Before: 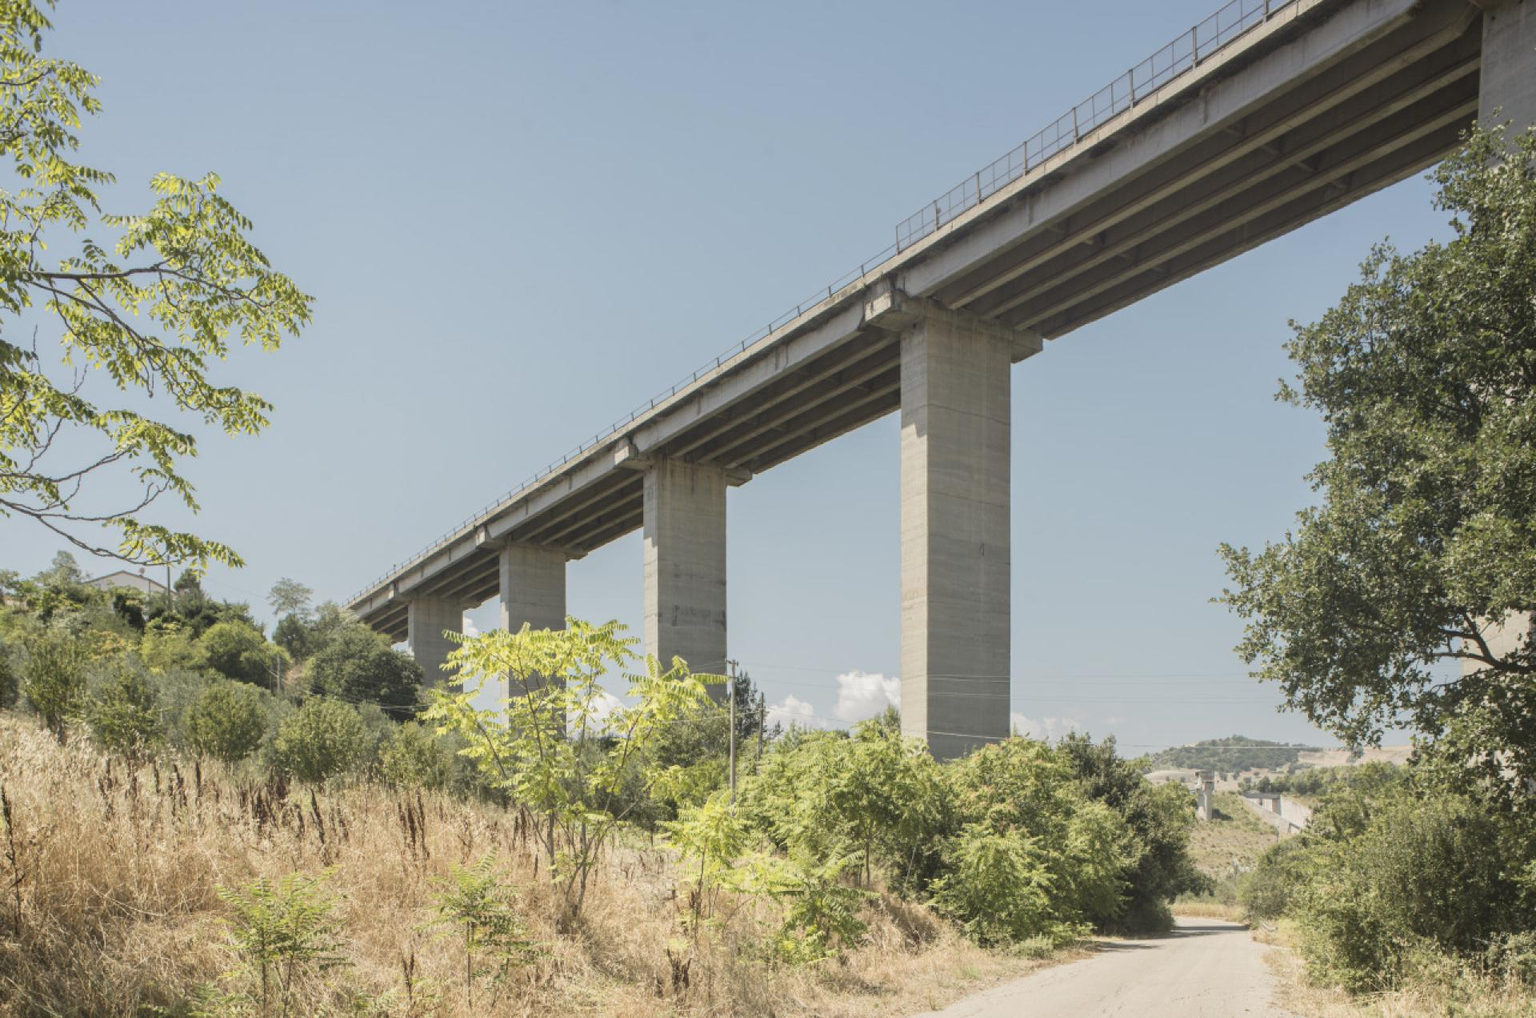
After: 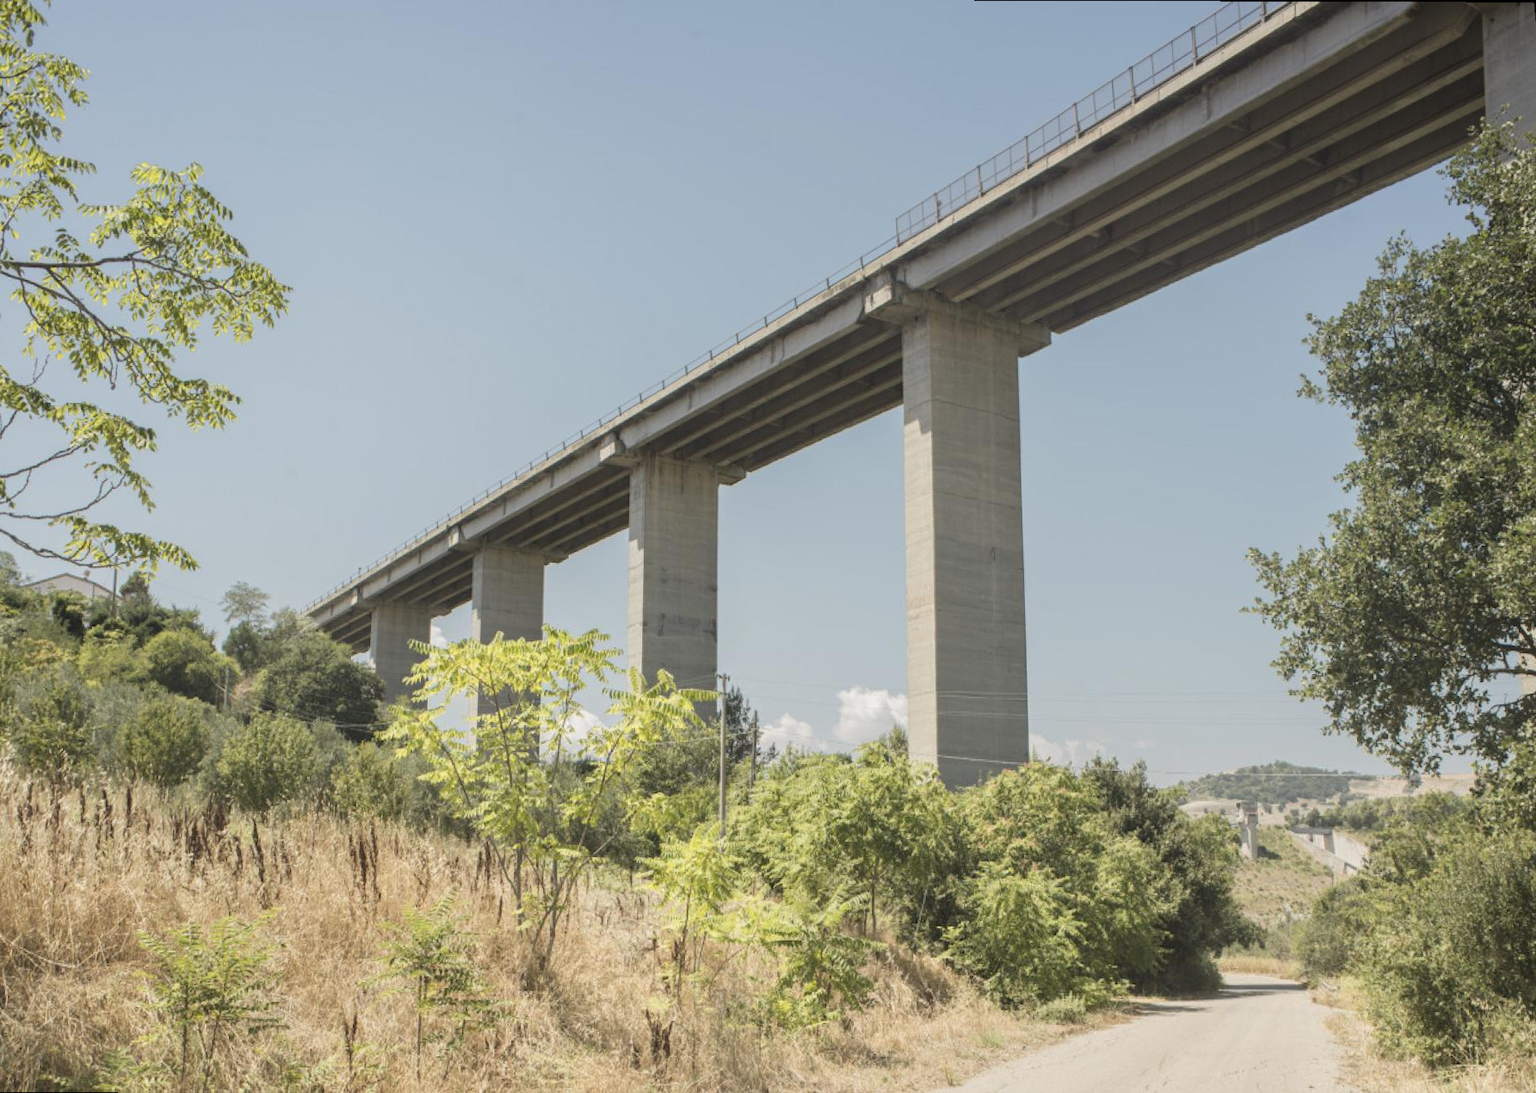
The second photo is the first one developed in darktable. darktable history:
rotate and perspective: rotation 0.215°, lens shift (vertical) -0.139, crop left 0.069, crop right 0.939, crop top 0.002, crop bottom 0.996
